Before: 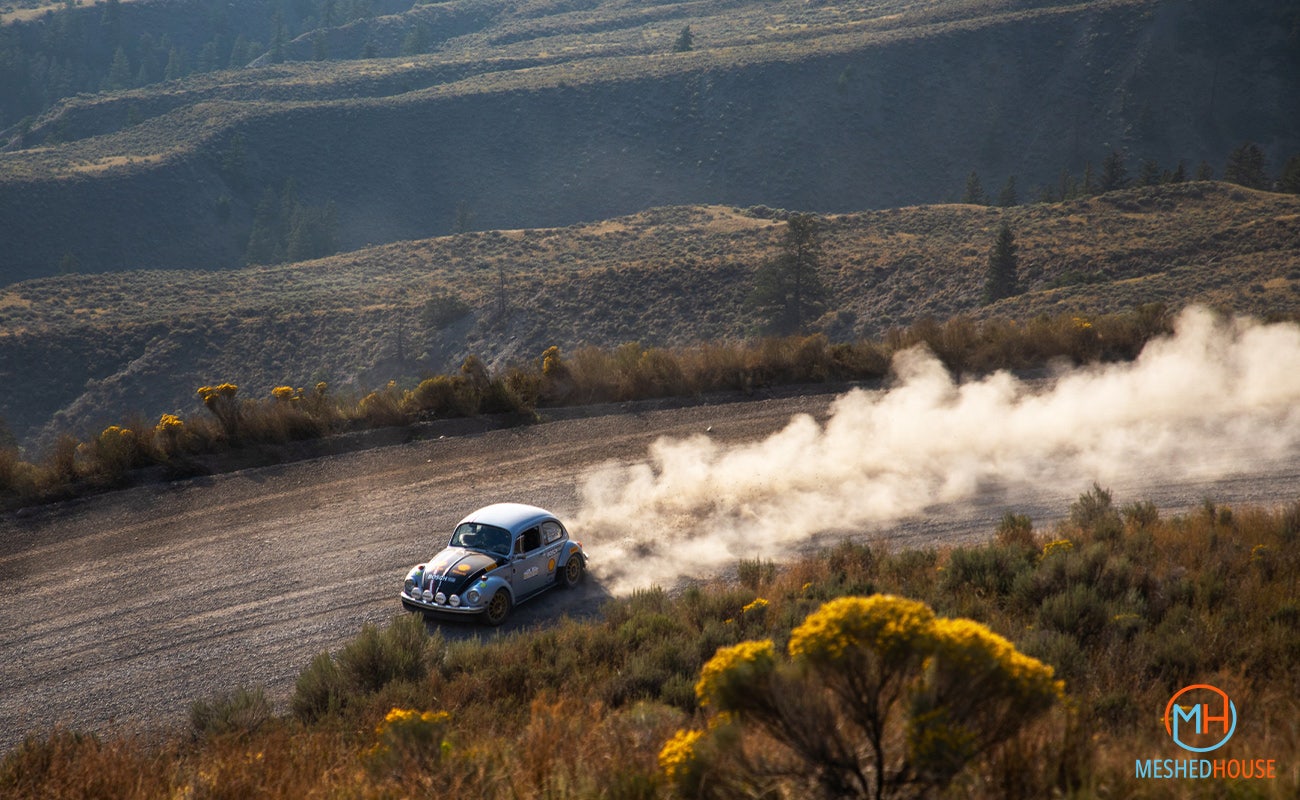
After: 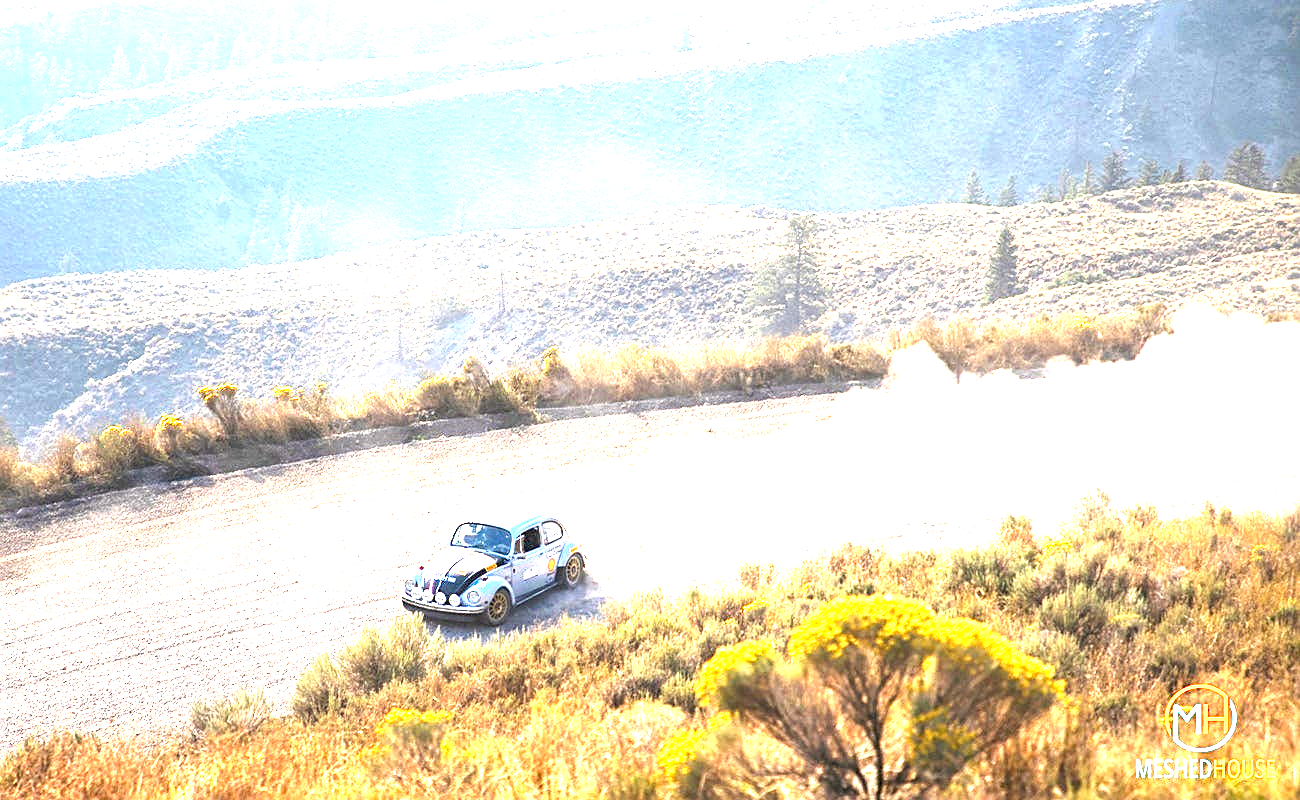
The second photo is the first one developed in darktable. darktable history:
sharpen: on, module defaults
exposure: black level correction 0, exposure 3.931 EV, compensate highlight preservation false
